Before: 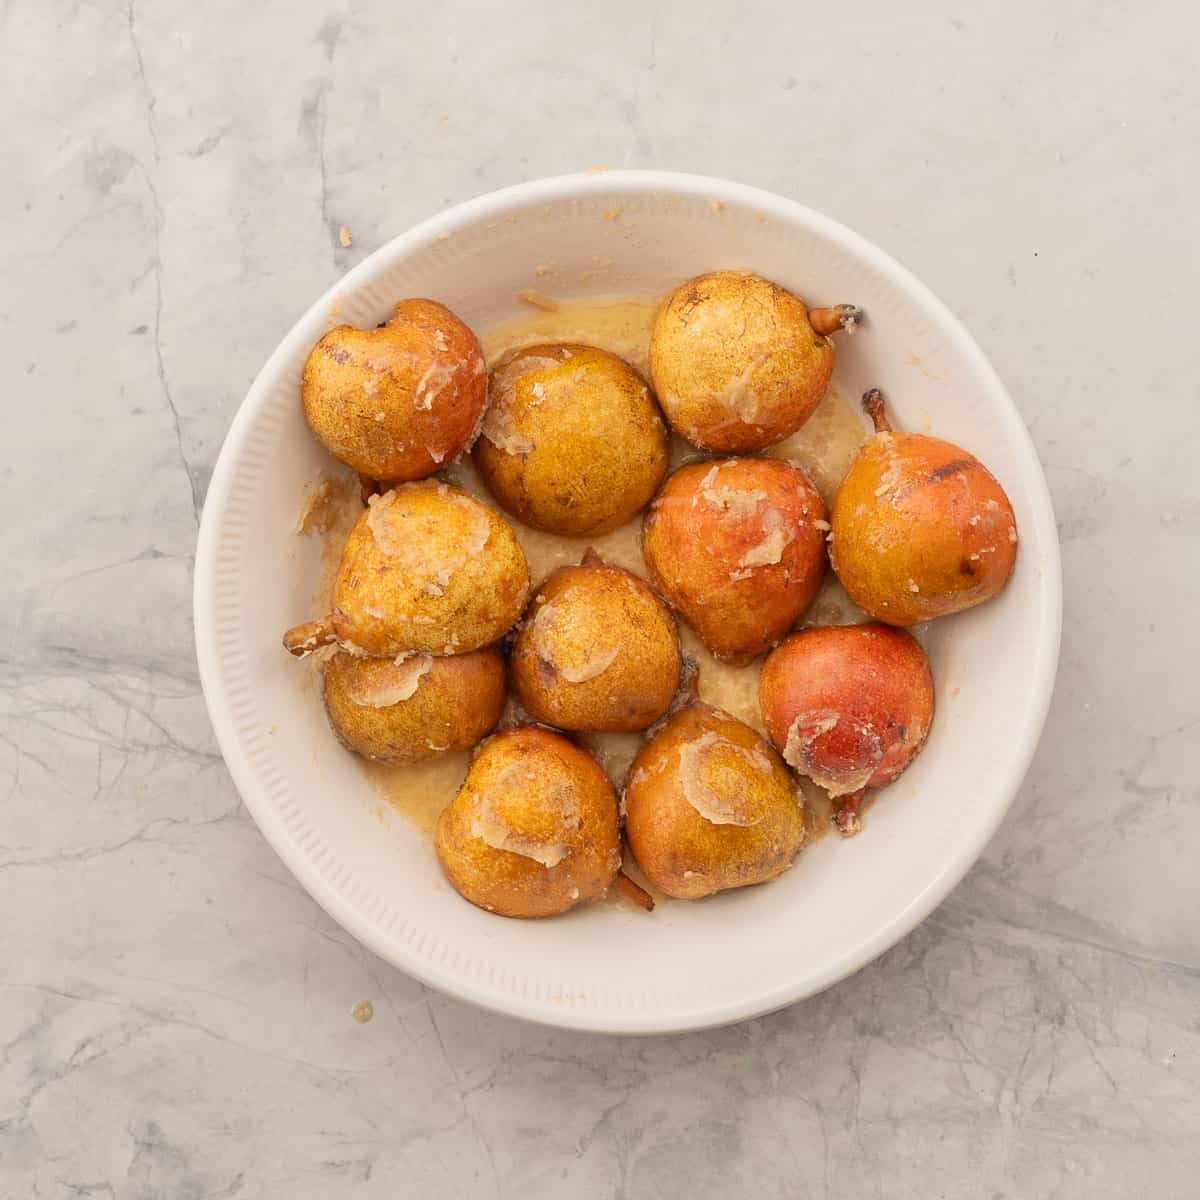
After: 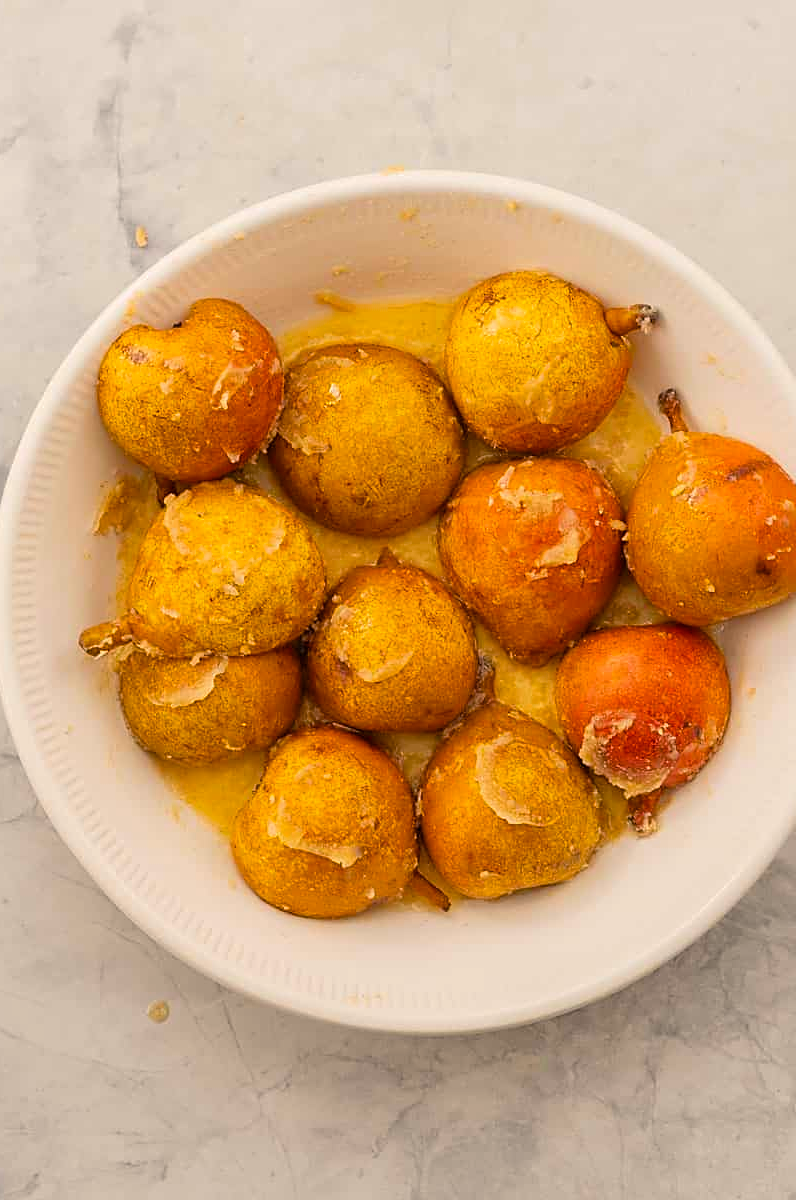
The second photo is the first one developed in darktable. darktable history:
sharpen: on, module defaults
crop: left 17.024%, right 16.566%
color balance rgb: highlights gain › chroma 1.038%, highlights gain › hue 68.61°, linear chroma grading › global chroma 1.715%, linear chroma grading › mid-tones -1.3%, perceptual saturation grading › global saturation 31.056%, global vibrance 20%
